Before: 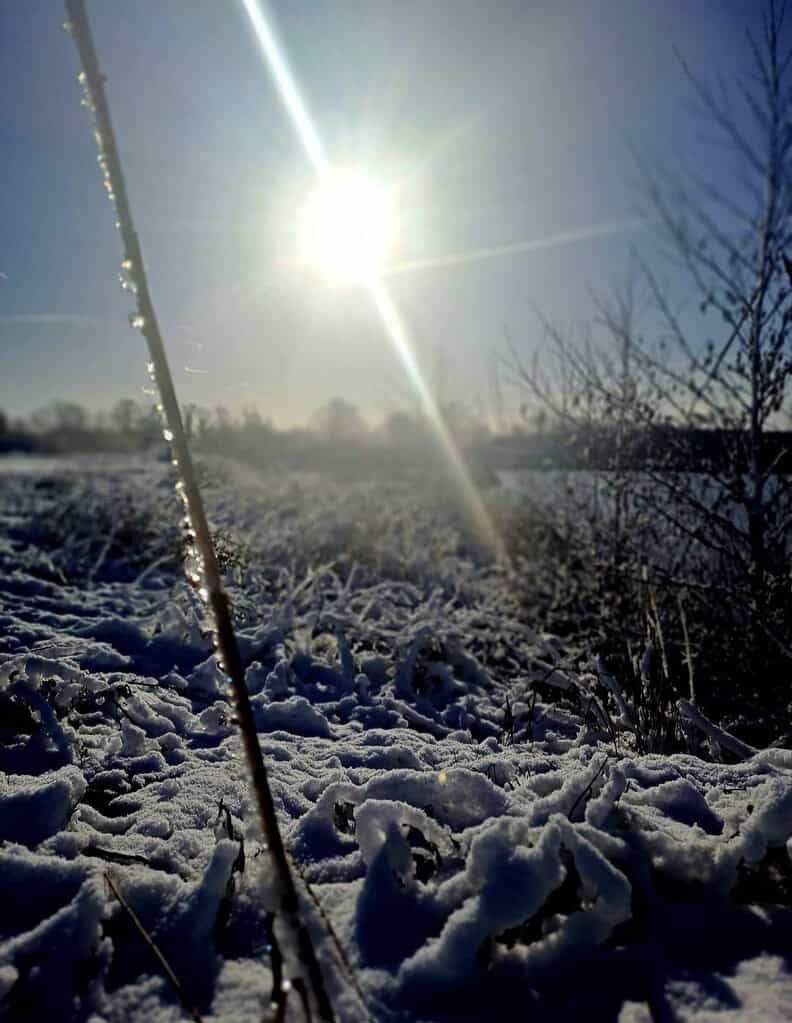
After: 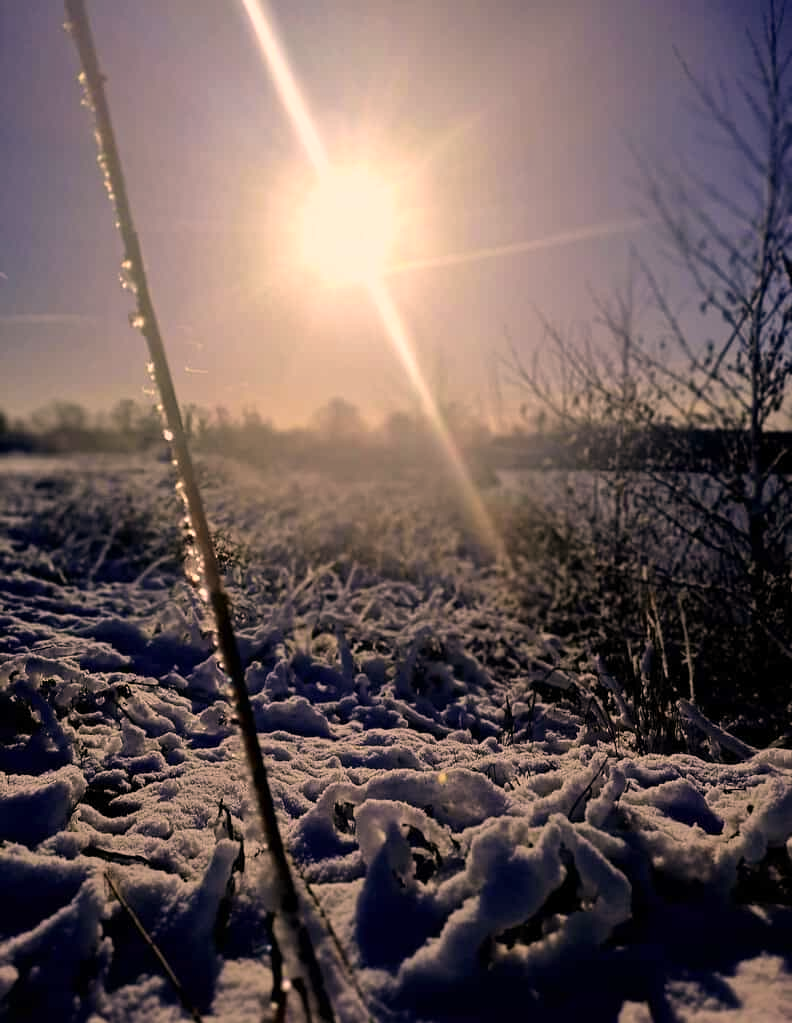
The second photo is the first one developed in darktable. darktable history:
base curve: curves: ch0 [(0, 0) (0.472, 0.455) (1, 1)], preserve colors none
shadows and highlights: radius 337.17, shadows 29.01, soften with gaussian
color correction: highlights a* 21.16, highlights b* 19.61
exposure: compensate highlight preservation false
